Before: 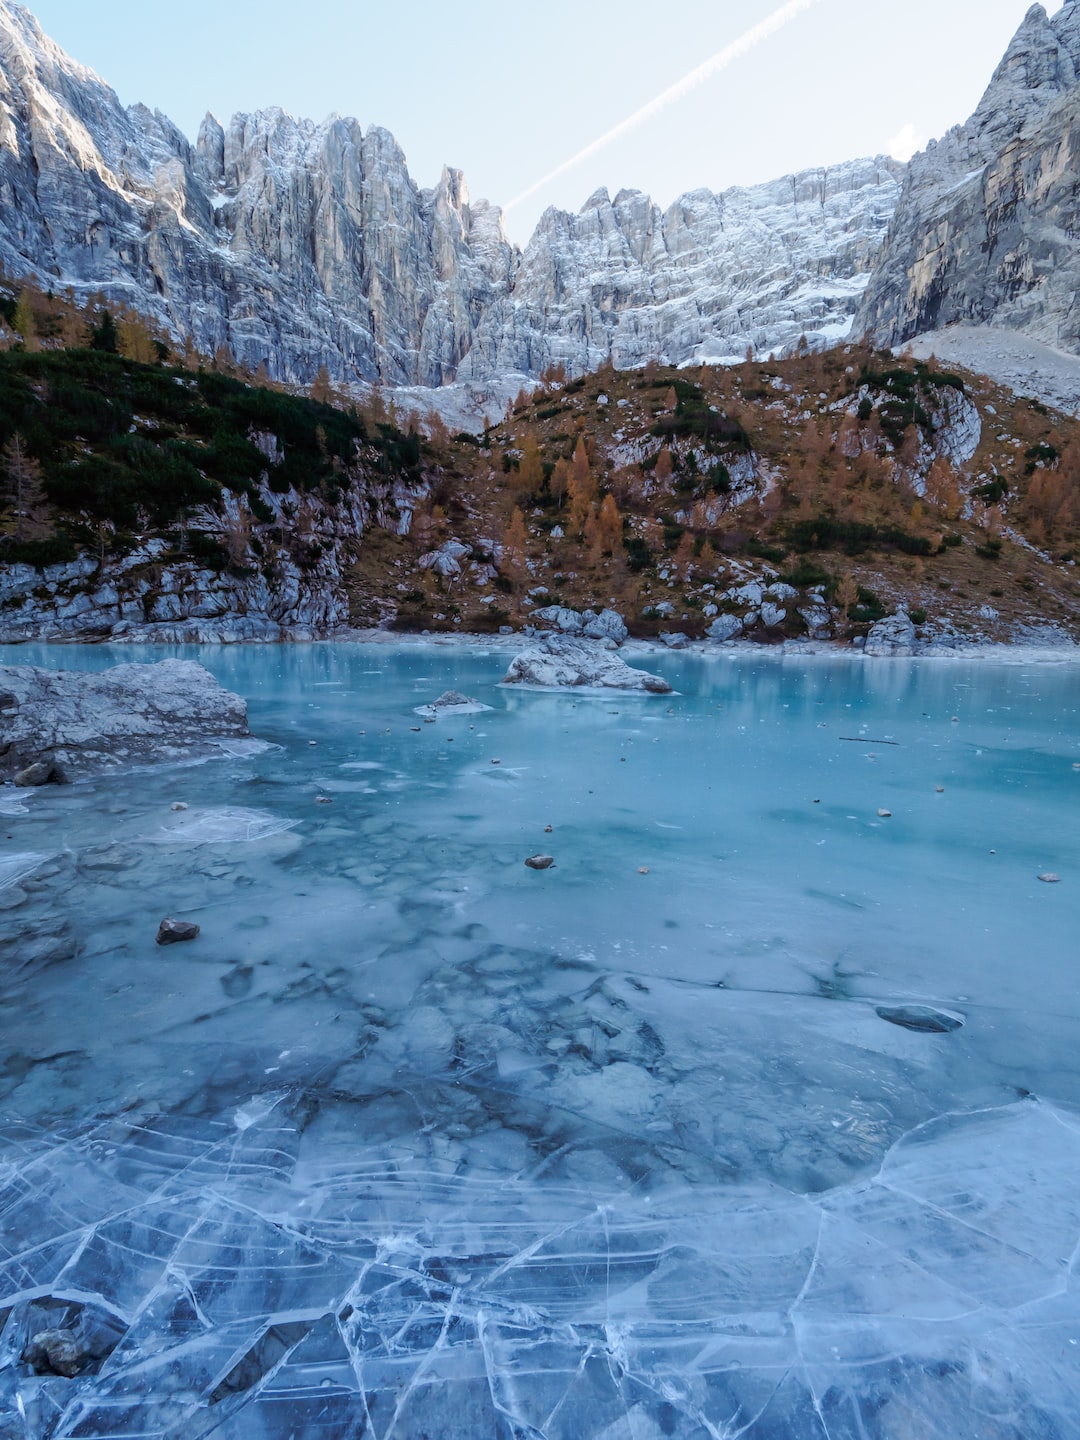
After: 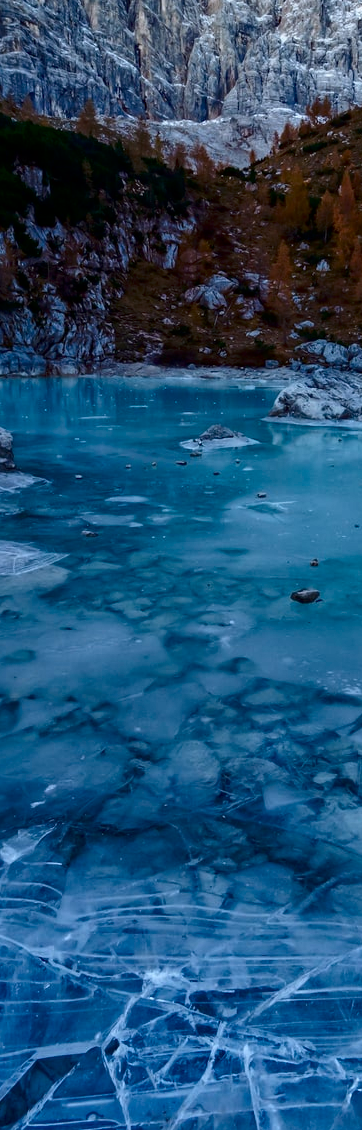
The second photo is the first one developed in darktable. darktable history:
crop and rotate: left 21.77%, top 18.528%, right 44.676%, bottom 2.997%
haze removal: compatibility mode true, adaptive false
contrast brightness saturation: contrast 0.13, brightness -0.24, saturation 0.14
